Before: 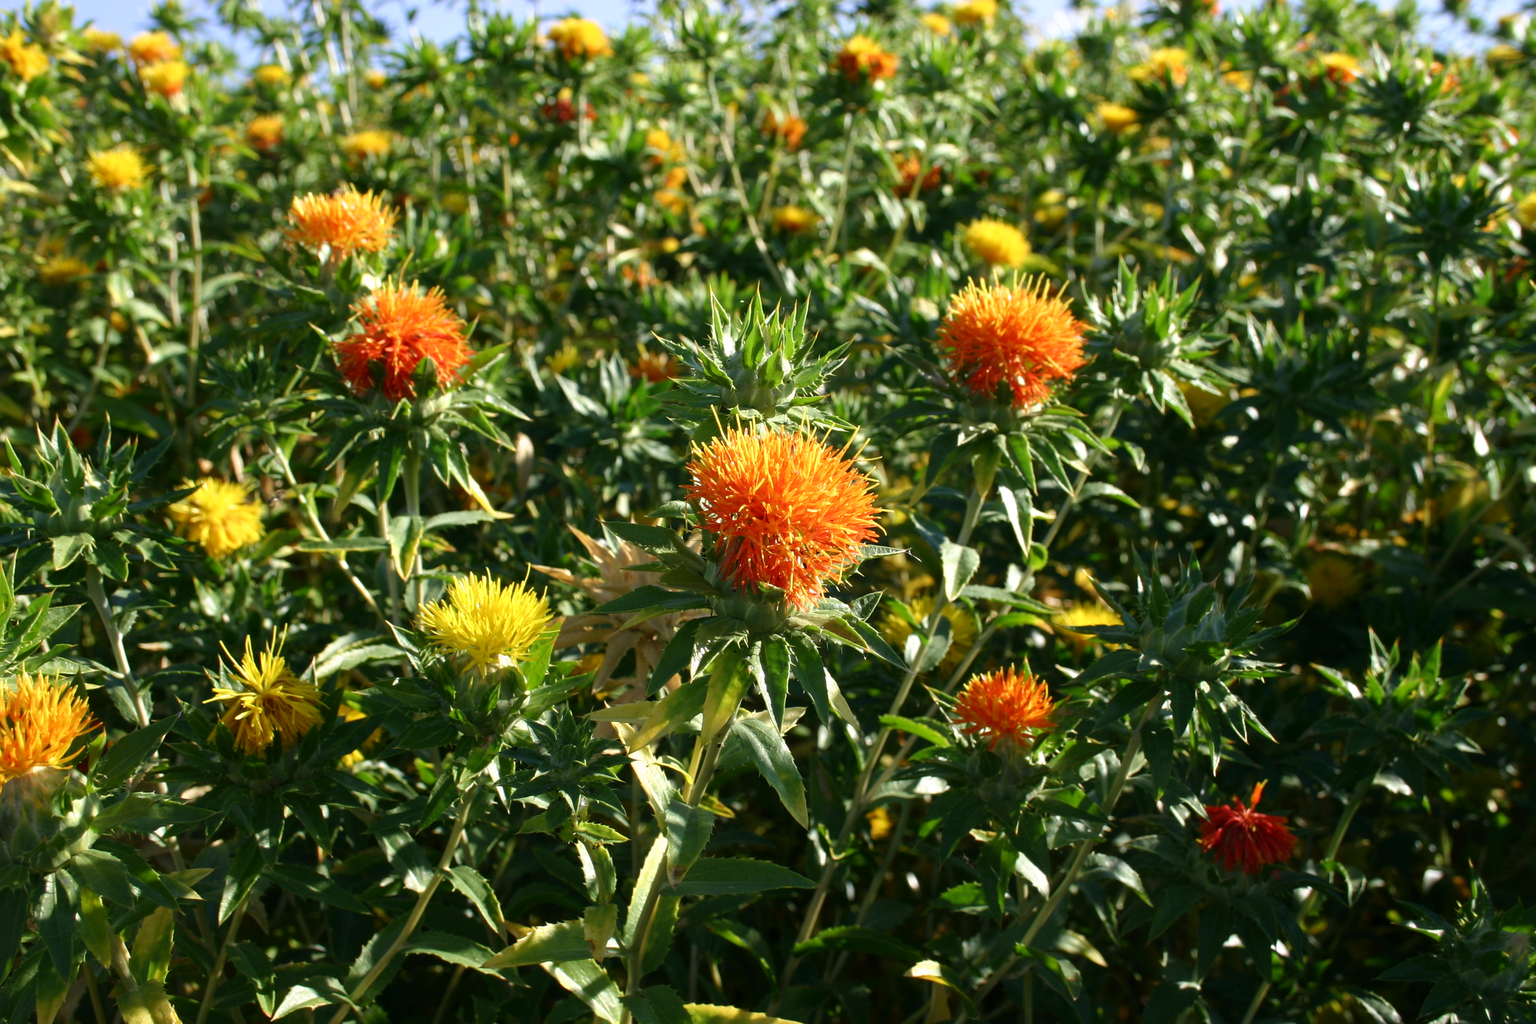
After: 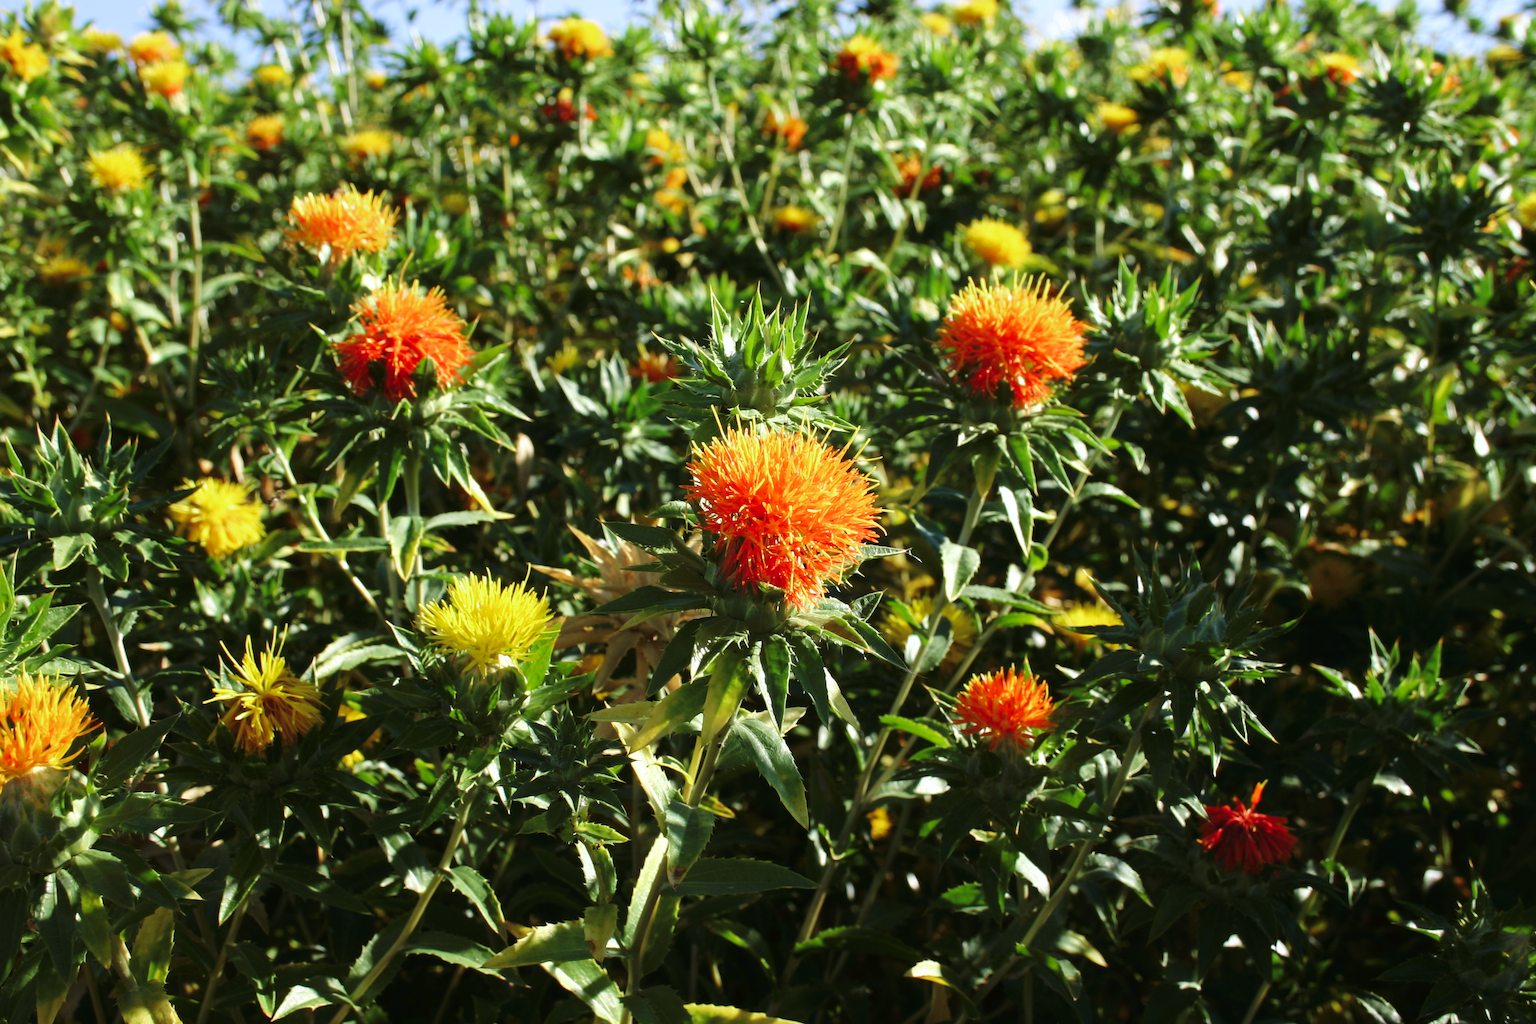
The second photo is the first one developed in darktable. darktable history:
tone curve: curves: ch0 [(0, 0) (0.003, 0.018) (0.011, 0.019) (0.025, 0.024) (0.044, 0.037) (0.069, 0.053) (0.1, 0.075) (0.136, 0.105) (0.177, 0.136) (0.224, 0.179) (0.277, 0.244) (0.335, 0.319) (0.399, 0.4) (0.468, 0.495) (0.543, 0.58) (0.623, 0.671) (0.709, 0.757) (0.801, 0.838) (0.898, 0.913) (1, 1)], preserve colors none
color look up table: target L [92.89, 91.87, 89.09, 91.63, 86.48, 82.8, 69.96, 66.36, 61.99, 59, 43.97, 10.26, 200.96, 85.84, 68.74, 67.23, 59, 55.22, 56.6, 52.23, 51.53, 43.71, 43.38, 36.94, 30.4, 35.43, 19.33, 94.14, 79.58, 63, 60.22, 61.96, 56.3, 54.72, 50.1, 44.27, 44.38, 49.41, 35.7, 36.58, 16.81, 15.29, 16.95, 0.993, 87.28, 77.6, 69.94, 60.02, 39.32], target a [-26.65, -15.4, -37.36, -14.53, -66.91, -82.77, -65.77, -52.51, -46.54, -22.01, -35.57, -11.81, 0, 11.92, 43.6, 37.8, 8.256, 73.16, 57.52, 72.28, 72.14, 1.05, 54.3, 35.23, 5.788, 45.94, 18.5, 1.32, 37.19, 27.37, 81.93, 62.71, 80.78, -1.206, 27.53, 19.98, 6.491, 68.16, 37.52, 54.44, 30.02, 17.95, 36.62, 0.01, -28.9, -44.61, -21.48, -11.8, -19.89], target b [89.73, 66.76, 46.09, 22.45, 4.768, 75.44, 60.5, 40.39, 17, 22.11, 35.55, 14.2, -0.001, 26.07, 19.15, 63.03, 32.58, -0.322, 52.08, 45.1, 24.61, 38.15, 37.37, 38.52, 12.57, 10.27, 24.31, -12.46, -35.74, -37.96, -57.91, -20.1, -38.14, -66.91, -0.074, -82.3, -20.15, -11.2, -22.1, -53.4, -8.367, -35.06, -54.39, -5.137, -11.49, -26.16, -44.13, -5.813, -6.474], num patches 49
